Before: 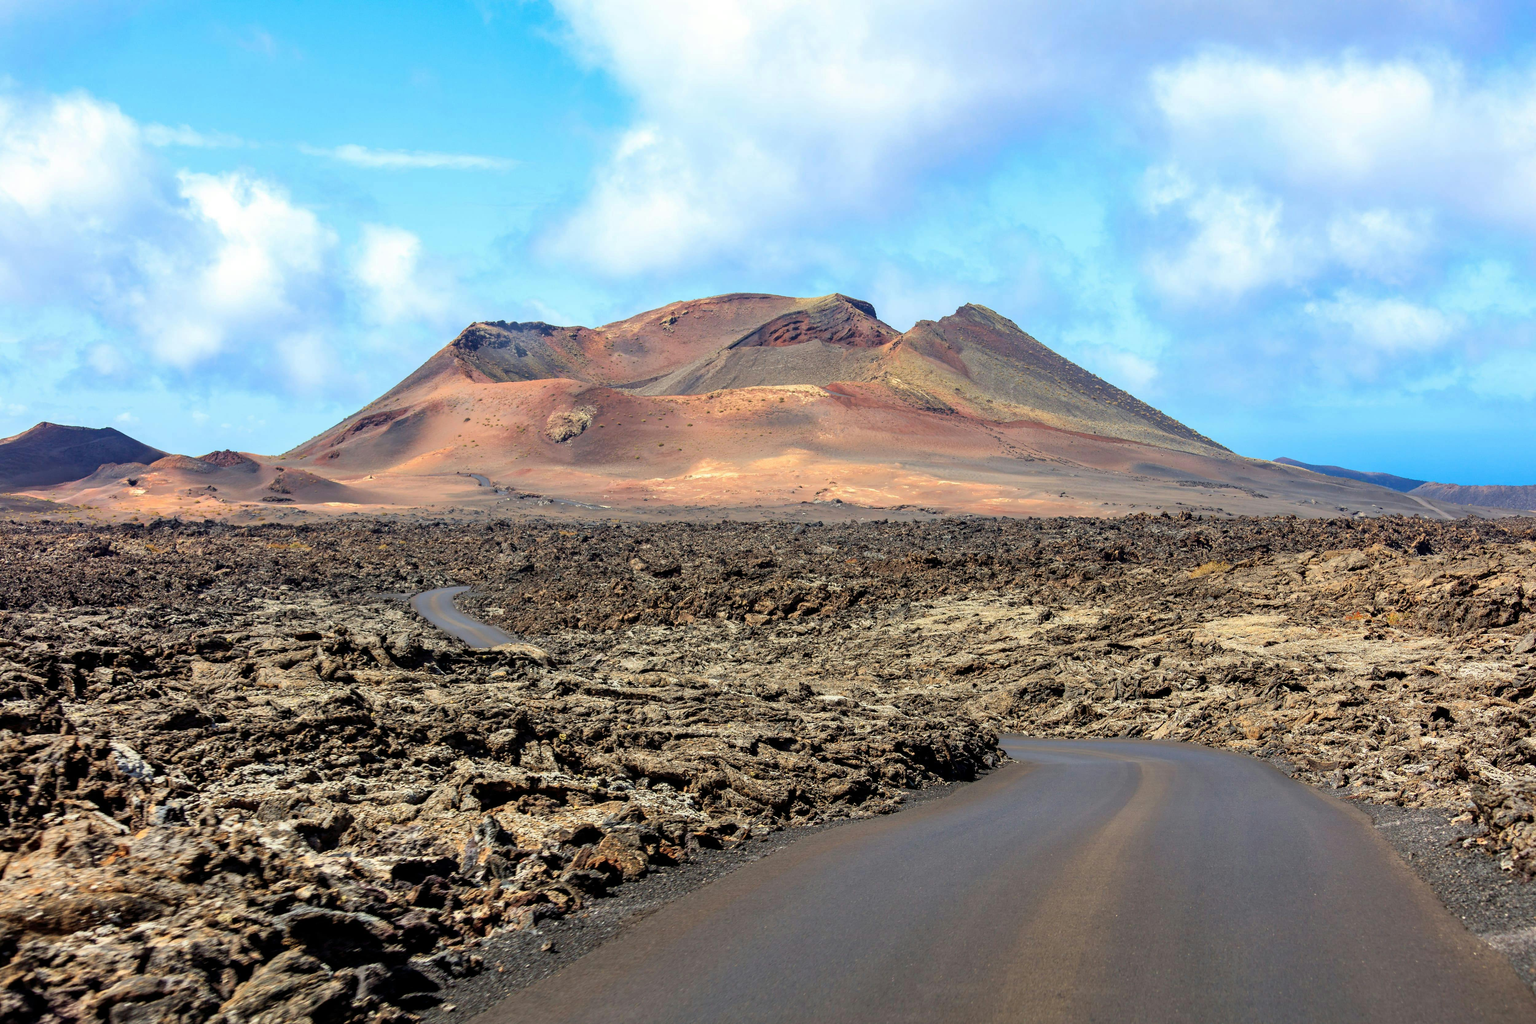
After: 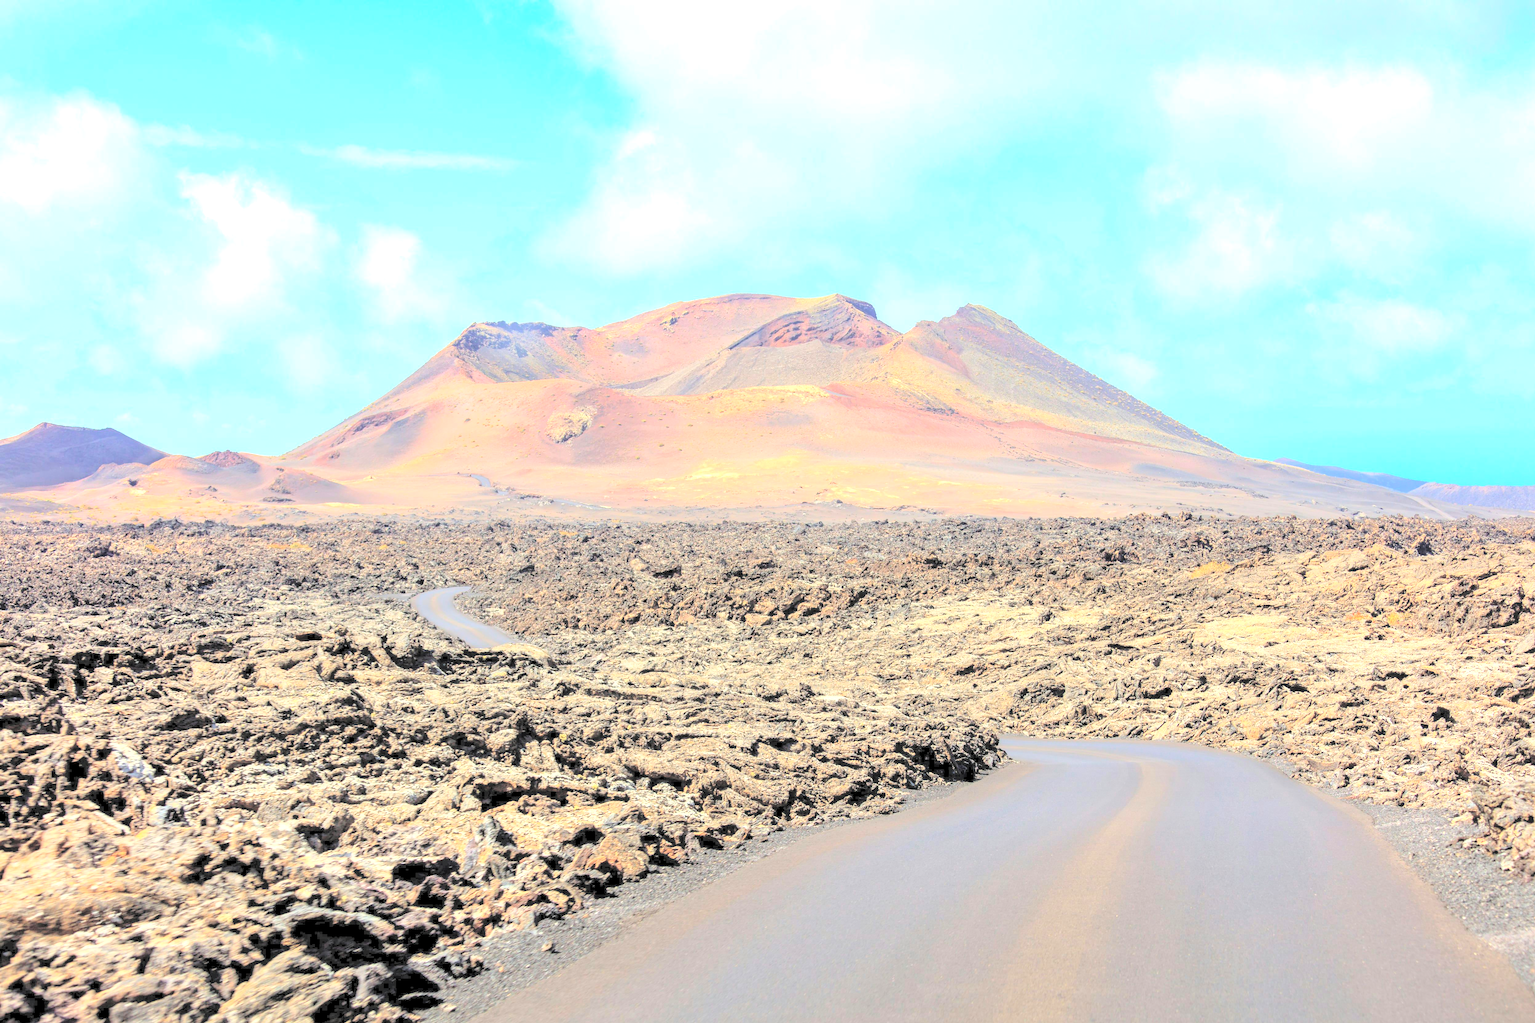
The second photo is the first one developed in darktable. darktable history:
exposure: exposure 0.671 EV, compensate exposure bias true, compensate highlight preservation false
contrast brightness saturation: brightness 0.995
